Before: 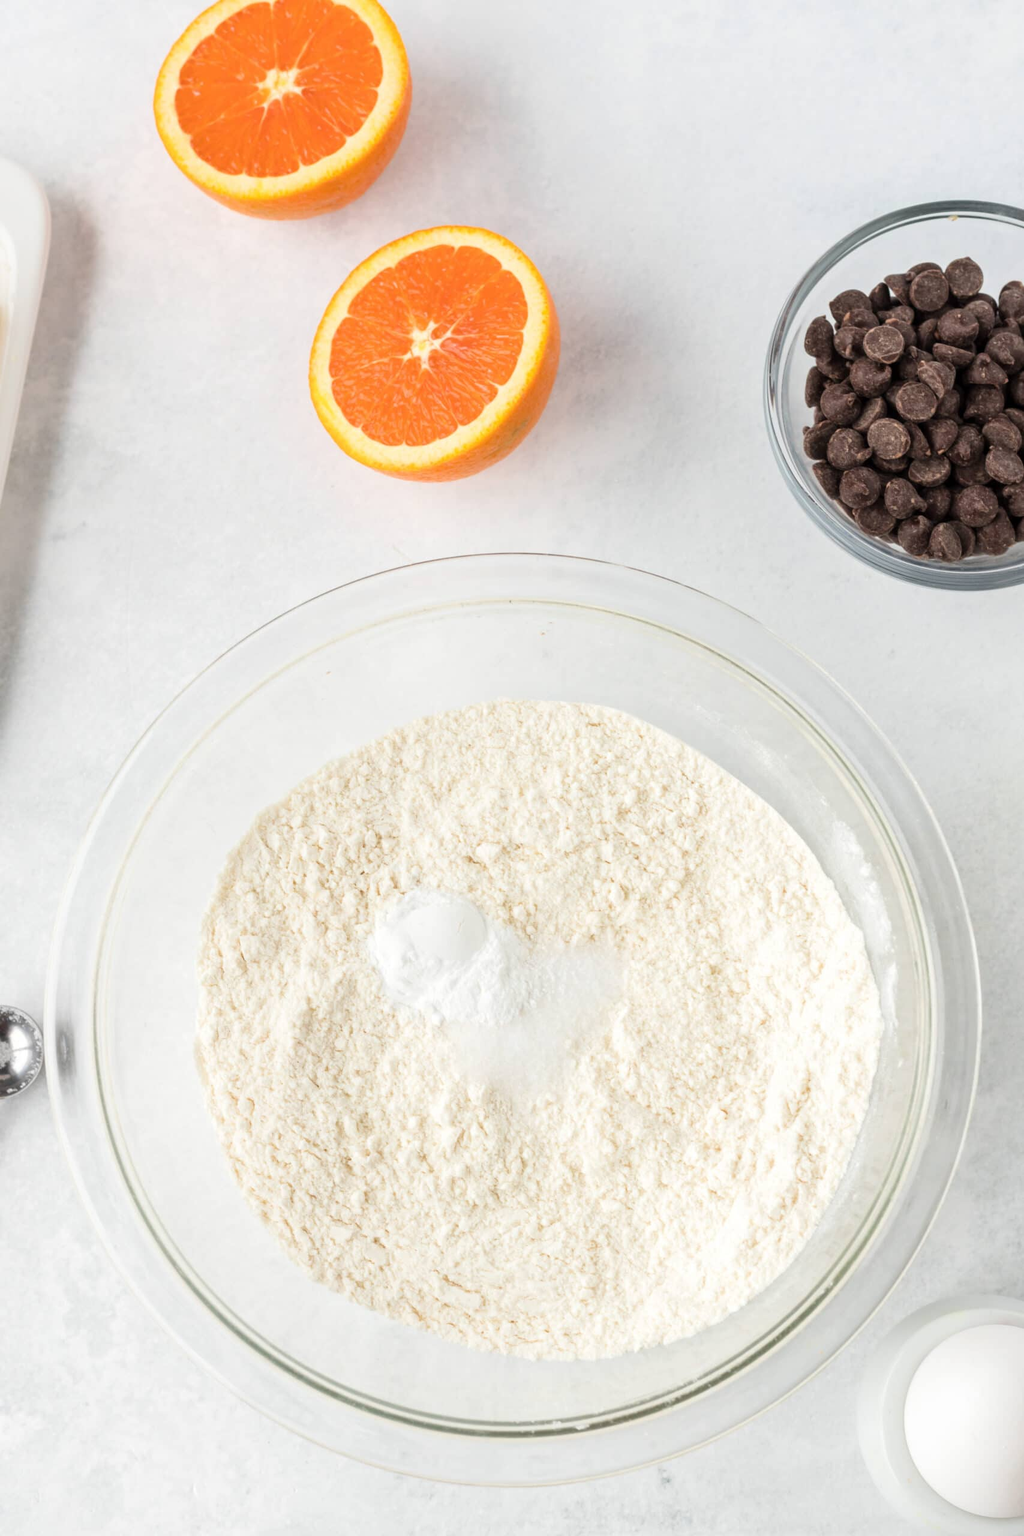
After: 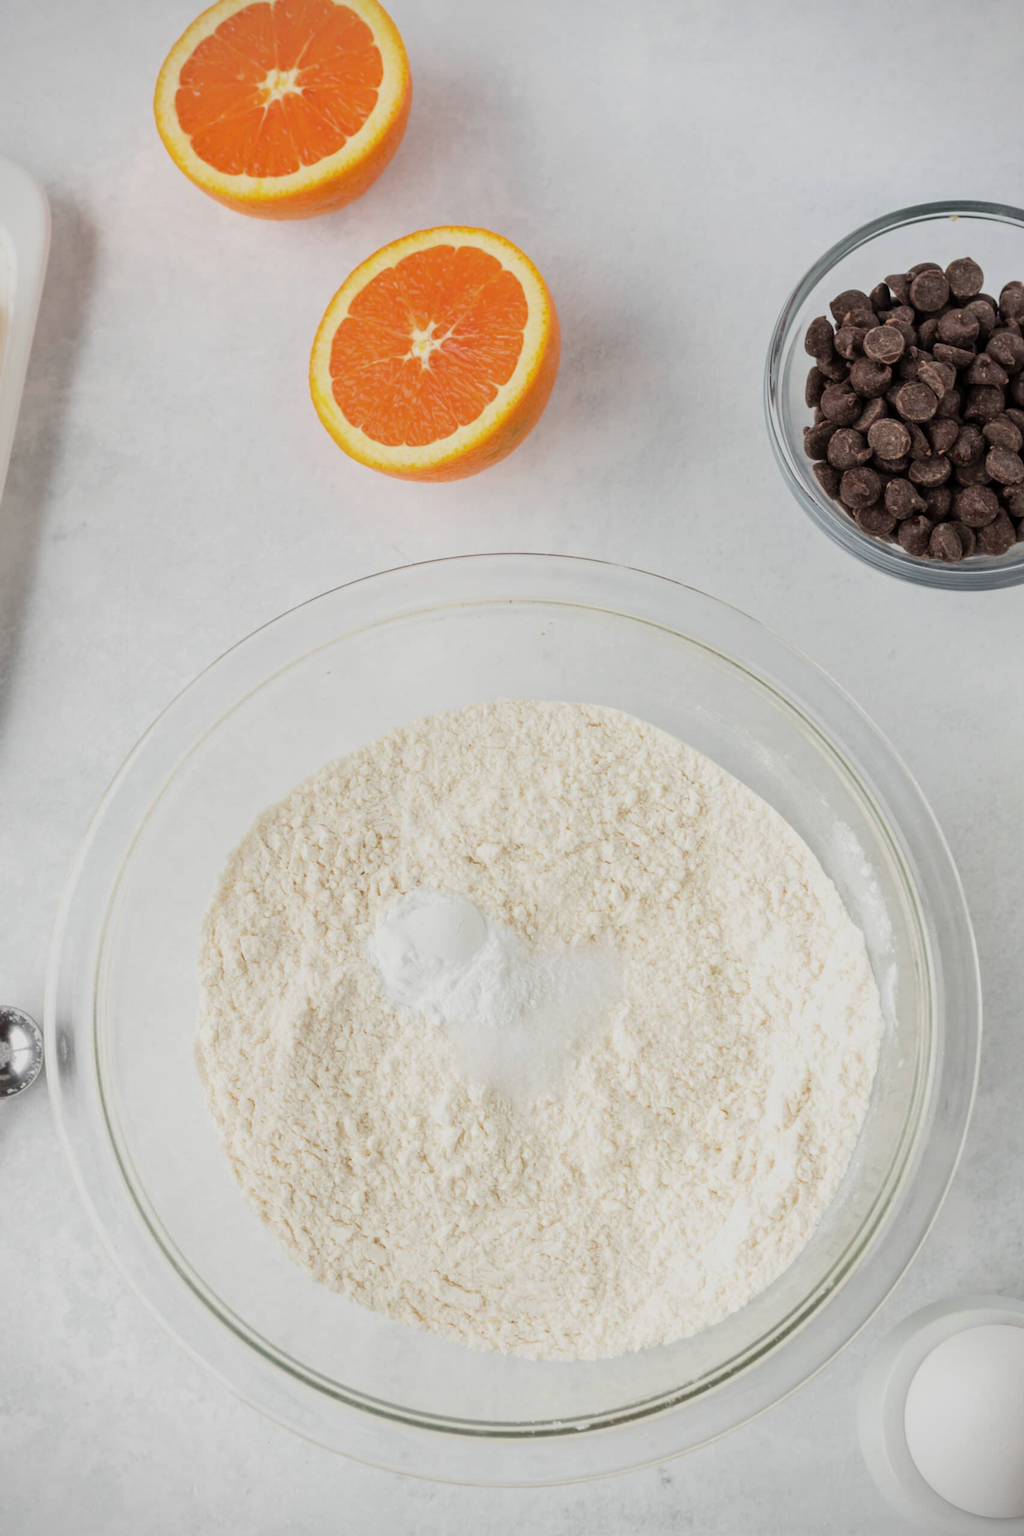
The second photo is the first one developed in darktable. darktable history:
exposure: exposure -0.469 EV, compensate exposure bias true, compensate highlight preservation false
vignetting: fall-off start 92.08%, unbound false
